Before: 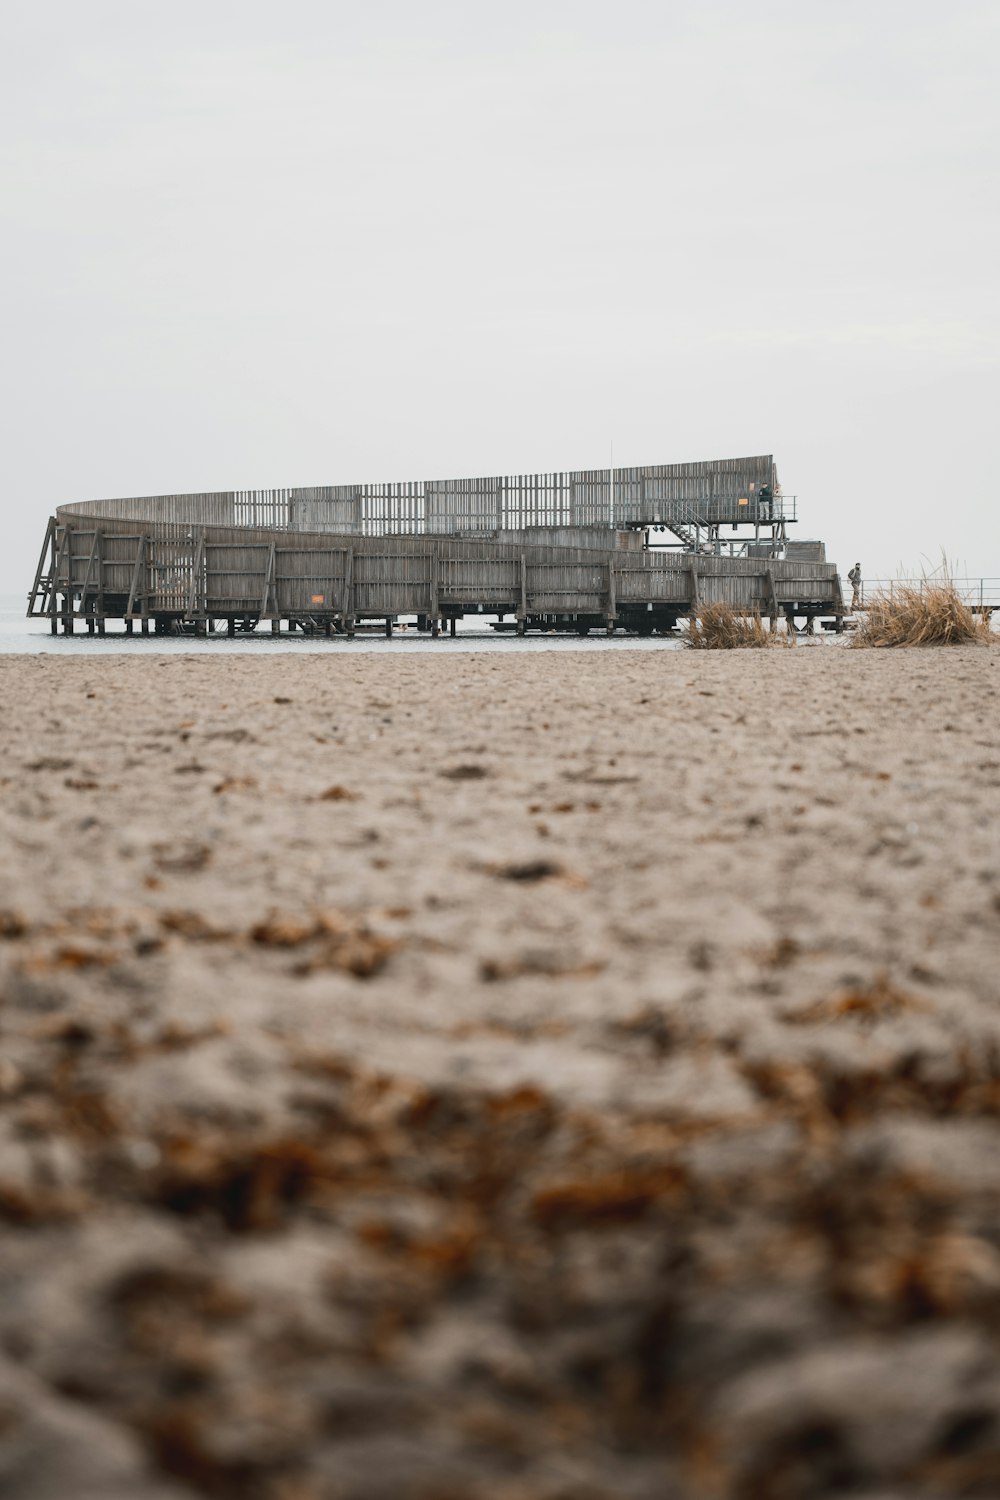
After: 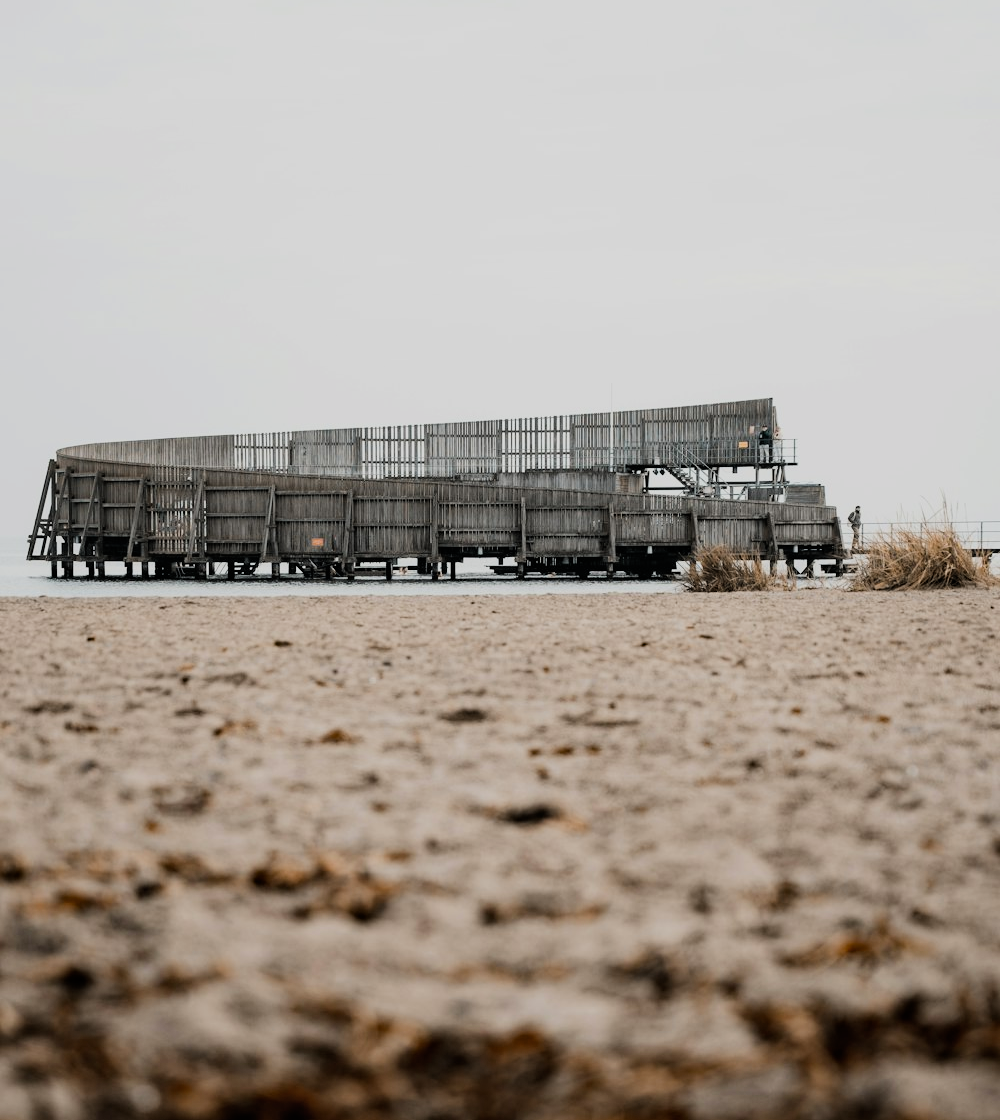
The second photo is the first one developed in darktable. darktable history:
haze removal: compatibility mode true, adaptive false
crop: top 3.859%, bottom 21.428%
filmic rgb: black relative exposure -7.49 EV, white relative exposure 5 EV, threshold 5.98 EV, hardness 3.34, contrast 1.3, iterations of high-quality reconstruction 10, enable highlight reconstruction true
